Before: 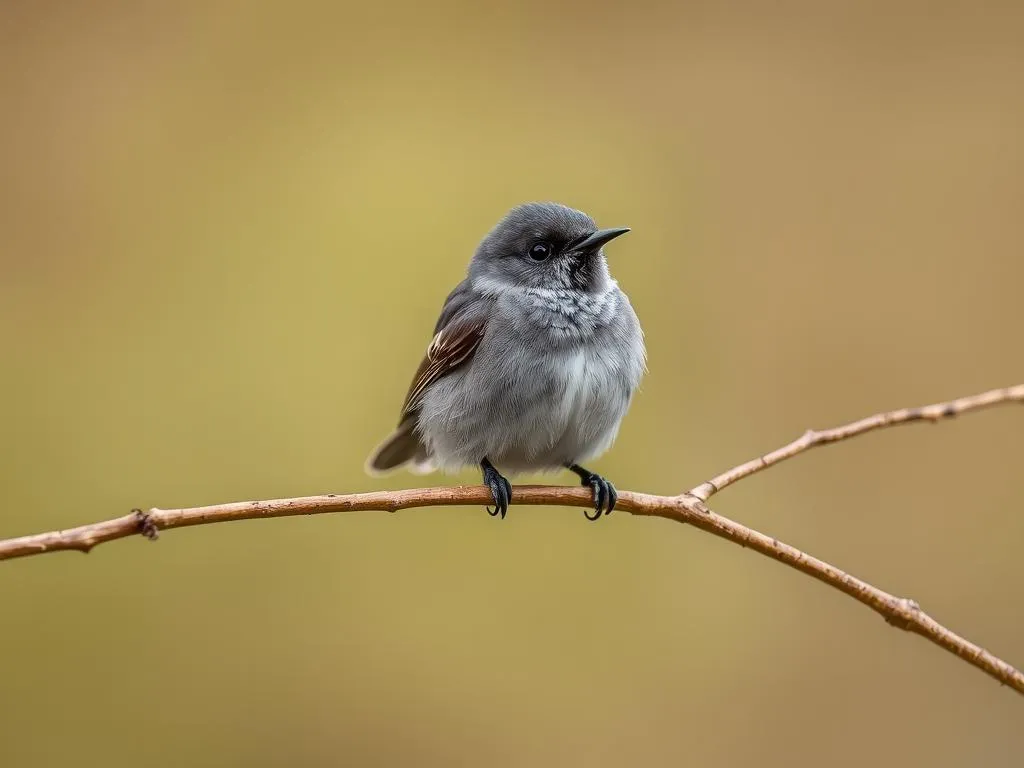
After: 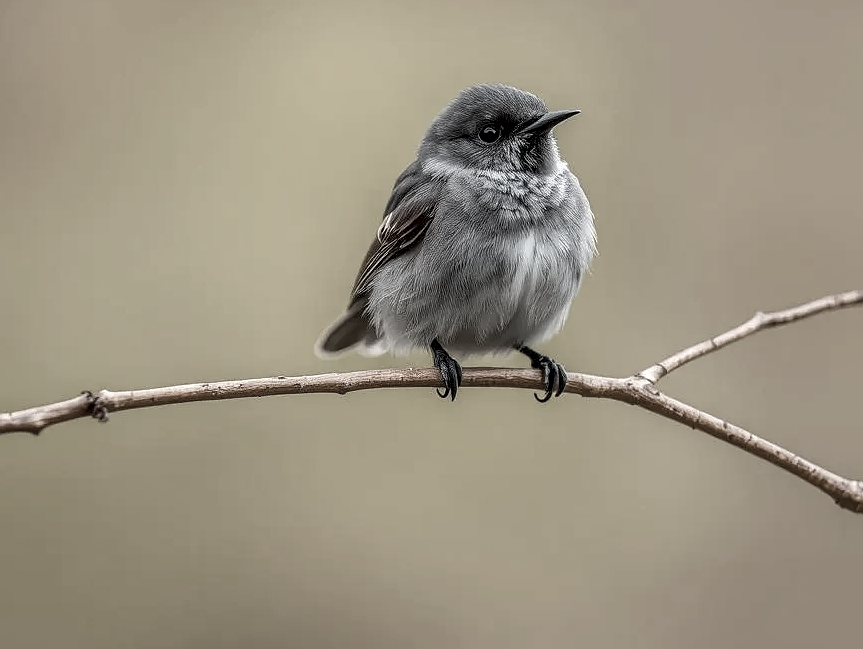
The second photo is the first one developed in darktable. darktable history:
local contrast: detail 130%
color correction: highlights b* -0.021, saturation 0.334
crop and rotate: left 4.955%, top 15.487%, right 10.712%
exposure: black level correction 0.001, exposure 0.016 EV, compensate exposure bias true, compensate highlight preservation false
sharpen: radius 1.023
